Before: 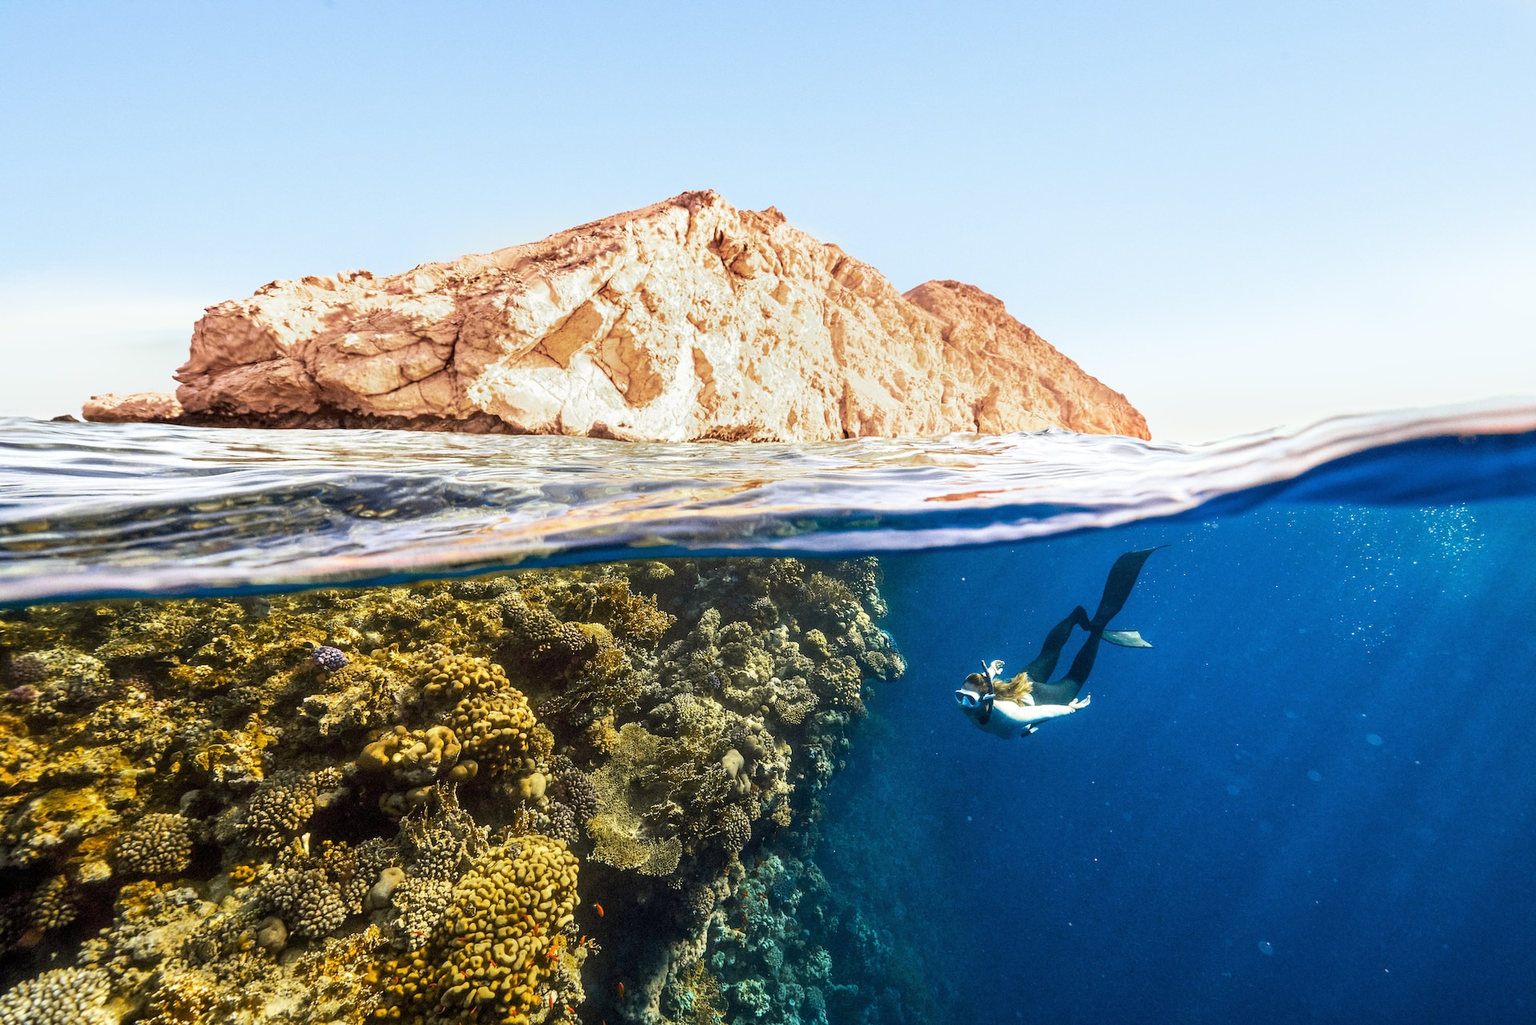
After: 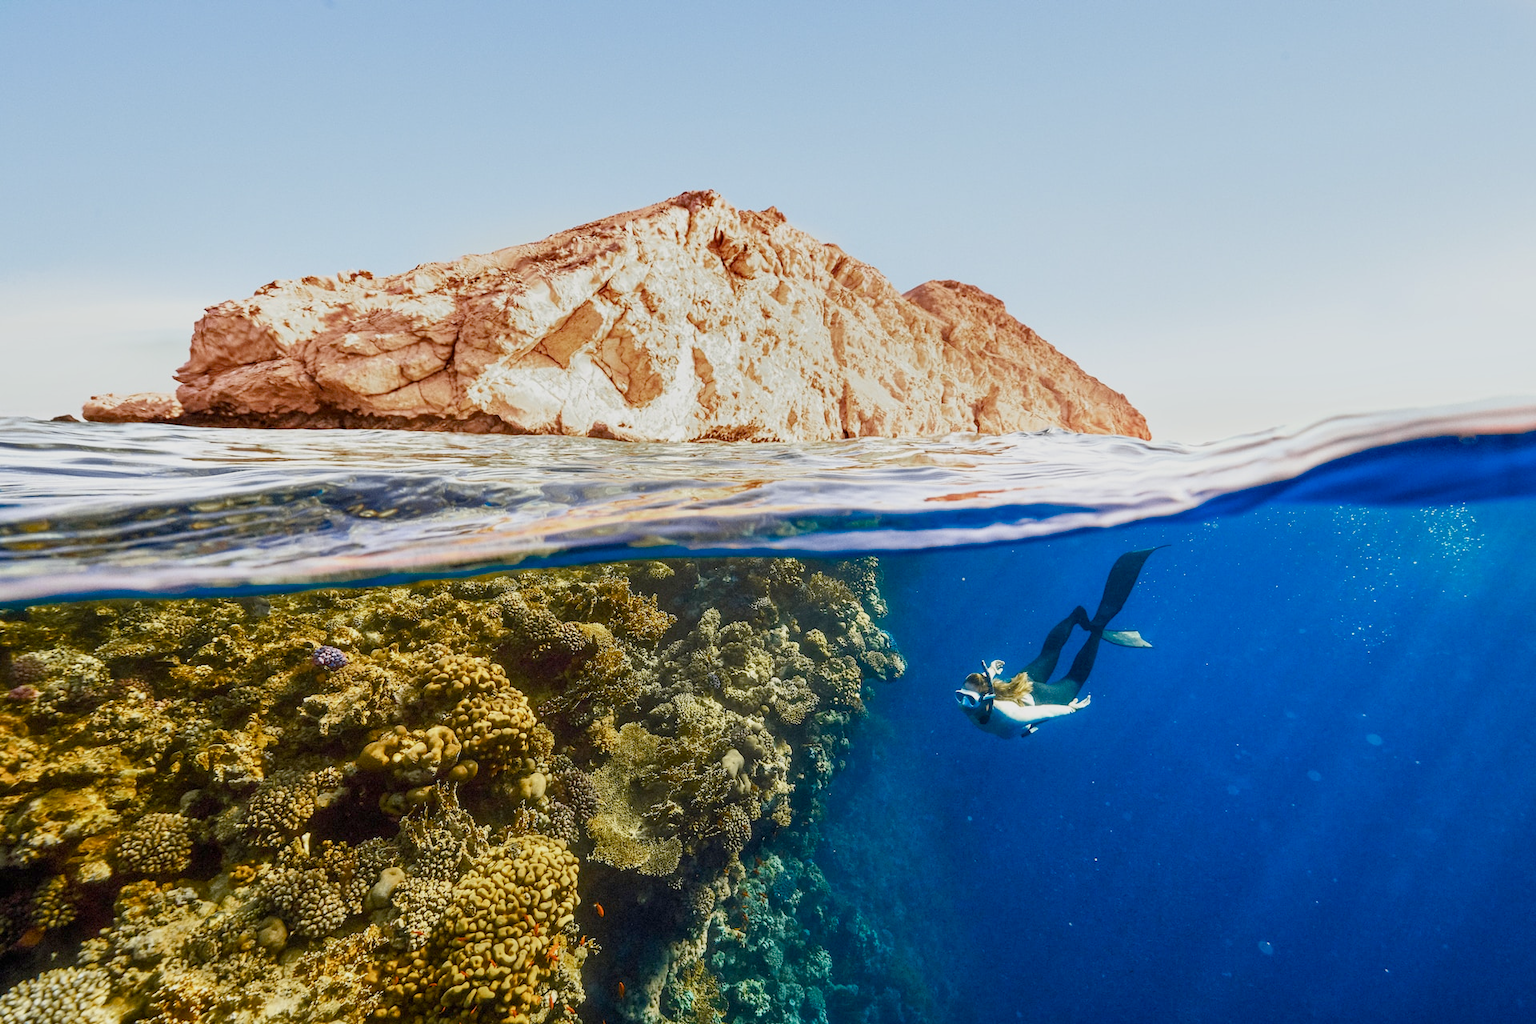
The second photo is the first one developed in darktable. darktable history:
color balance rgb: perceptual saturation grading › global saturation 13.672%, perceptual saturation grading › highlights -30.317%, perceptual saturation grading › shadows 50.918%, perceptual brilliance grading › global brilliance -0.997%, perceptual brilliance grading › highlights -0.94%, perceptual brilliance grading › mid-tones -1.179%, perceptual brilliance grading › shadows -0.84%, contrast -10.109%
shadows and highlights: shadows 20.78, highlights -37.02, soften with gaussian
